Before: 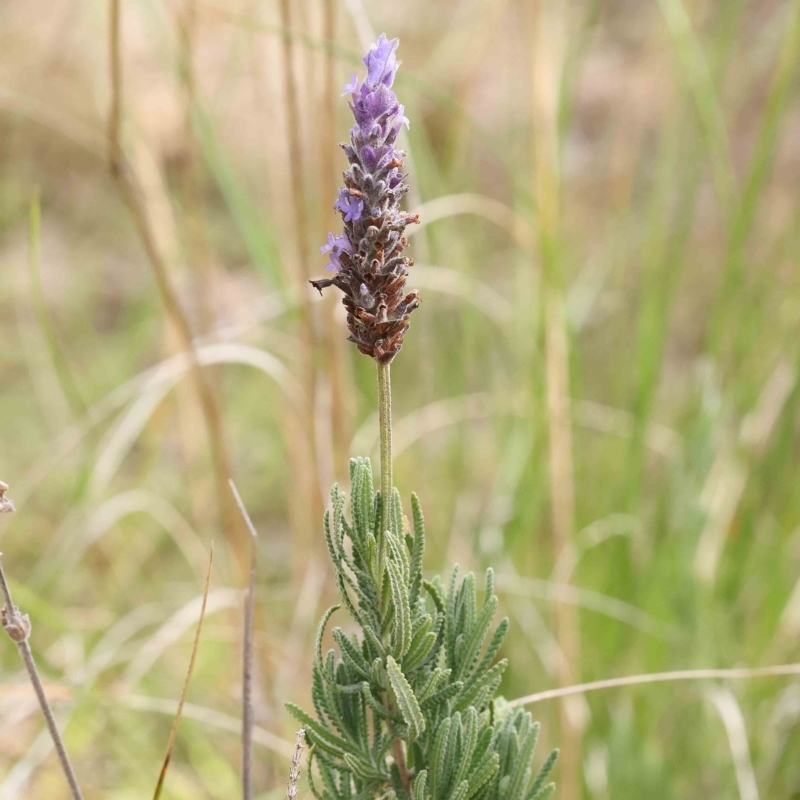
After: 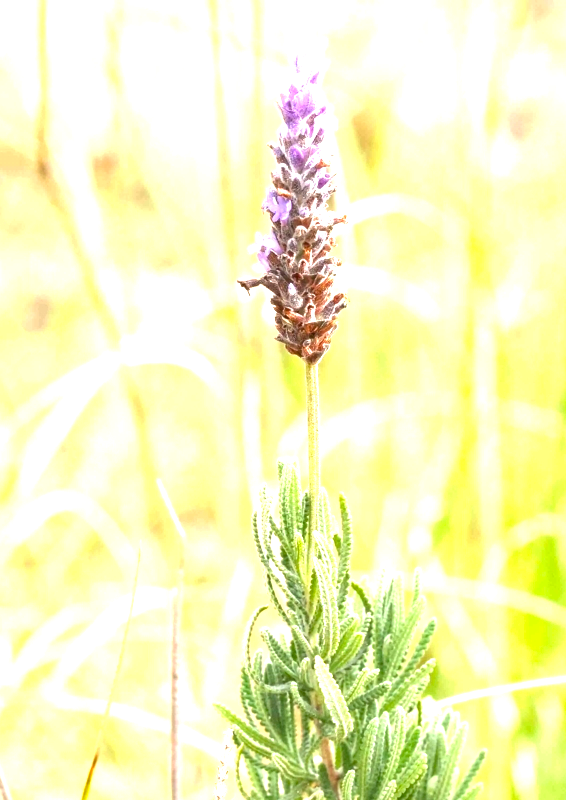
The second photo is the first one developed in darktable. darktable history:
color balance rgb: linear chroma grading › global chroma 20.059%, perceptual saturation grading › global saturation 0.723%
local contrast: on, module defaults
exposure: black level correction 0.001, exposure 1.729 EV, compensate highlight preservation false
crop and rotate: left 9.082%, right 20.069%
